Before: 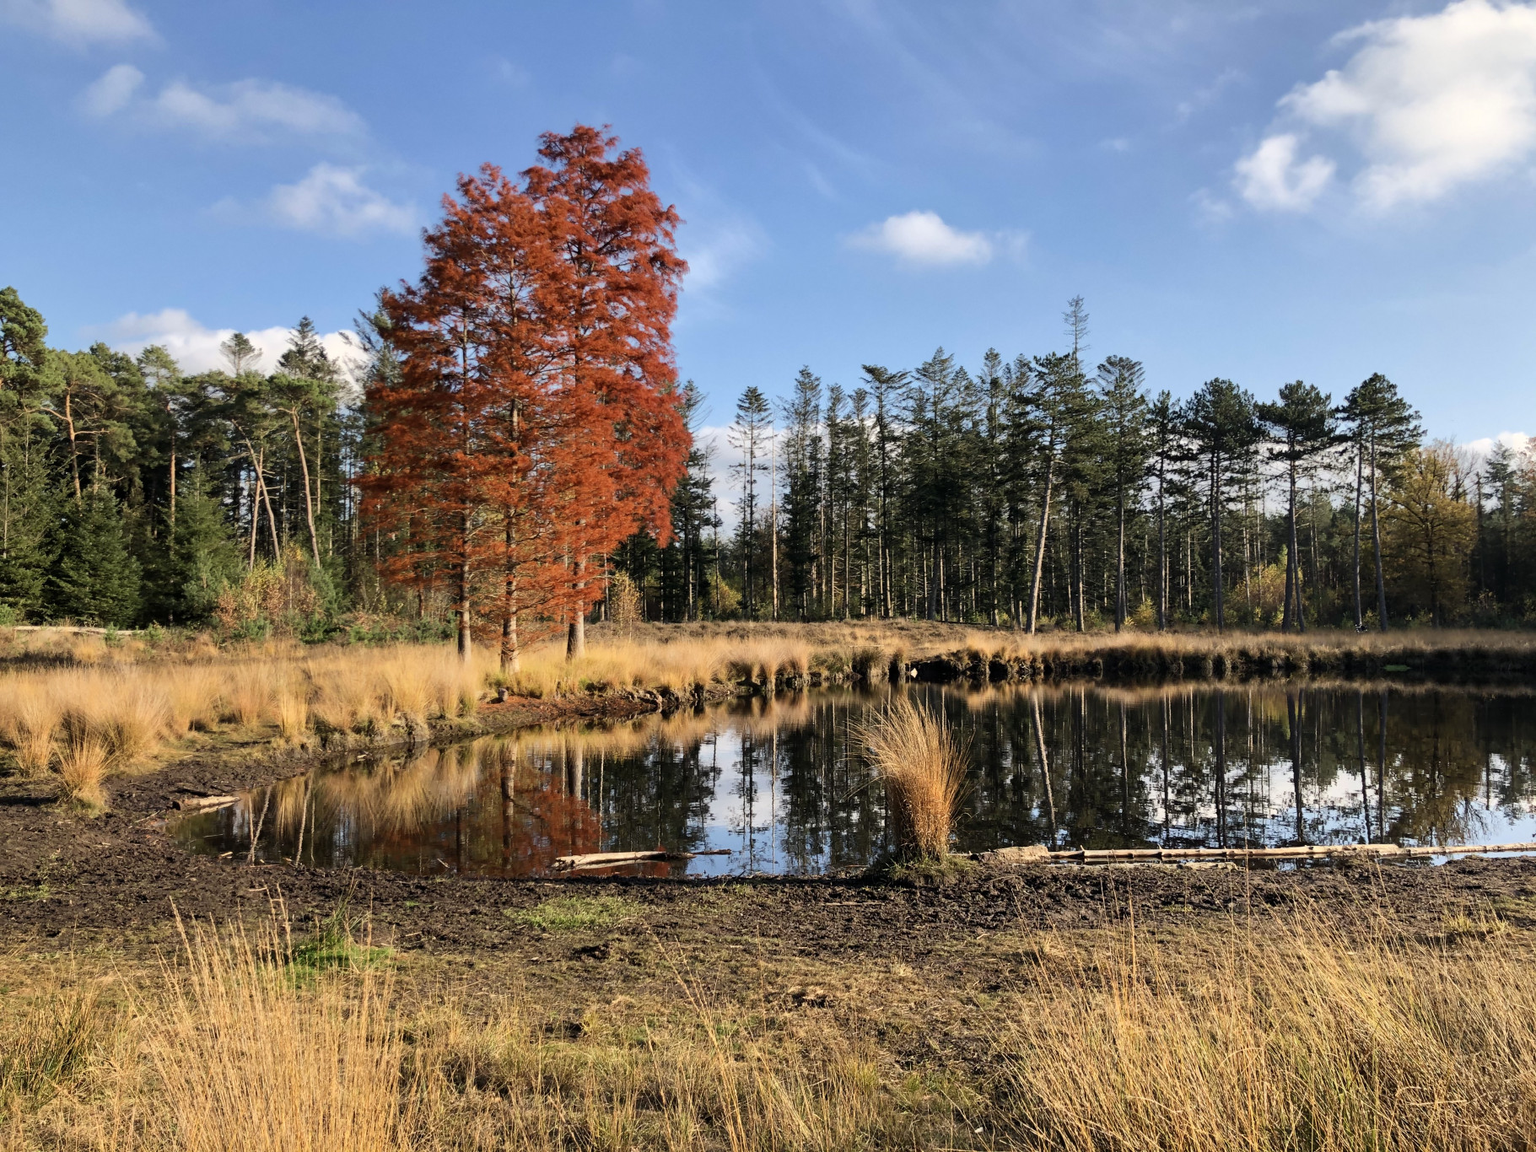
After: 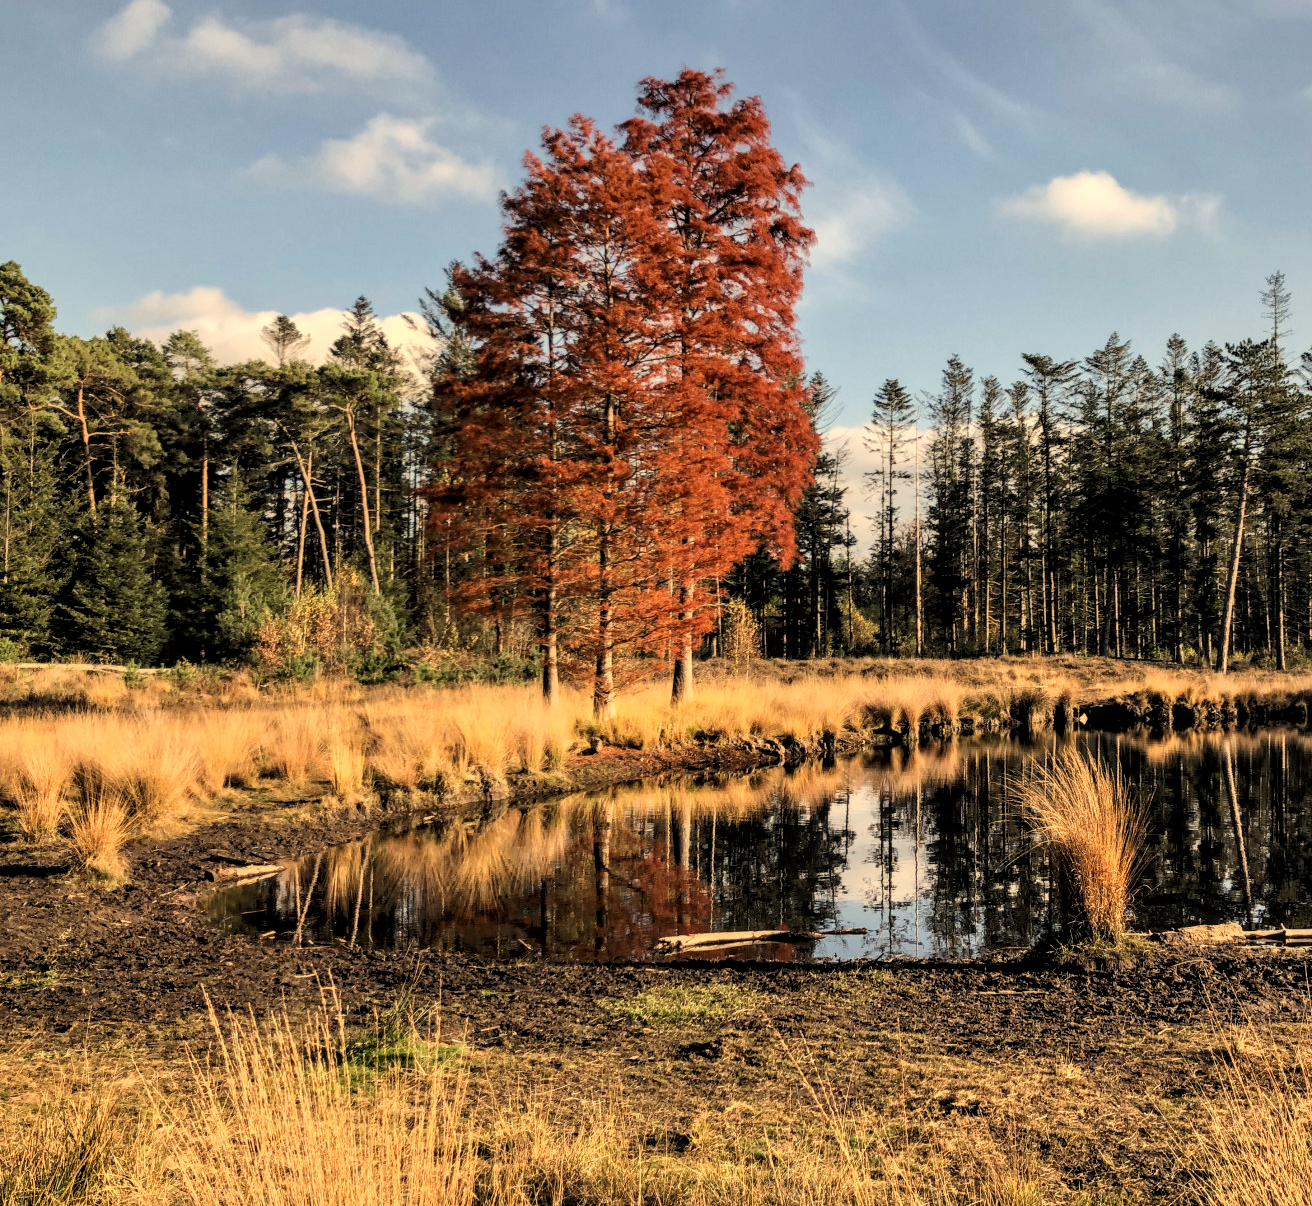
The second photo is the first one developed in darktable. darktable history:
tone curve: curves: ch0 [(0, 0) (0.118, 0.034) (0.182, 0.124) (0.265, 0.214) (0.504, 0.508) (0.783, 0.825) (1, 1)], color space Lab, linked channels, preserve colors none
exposure: exposure 0.014 EV, compensate highlight preservation false
crop: top 5.803%, right 27.864%, bottom 5.804%
white balance: red 1.123, blue 0.83
local contrast: on, module defaults
